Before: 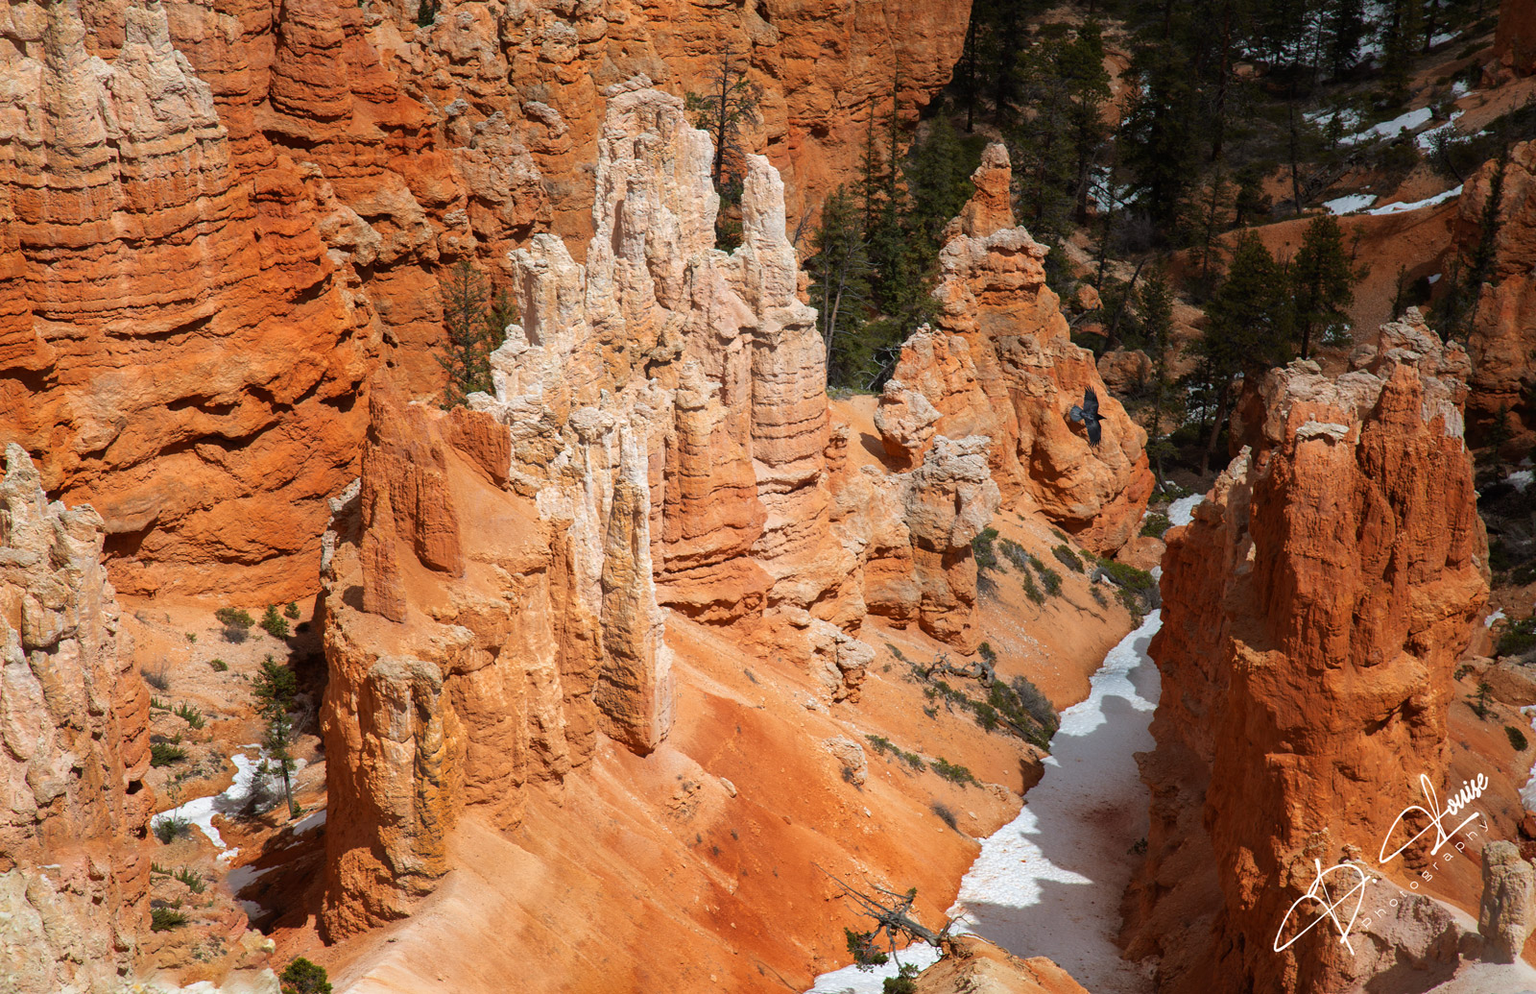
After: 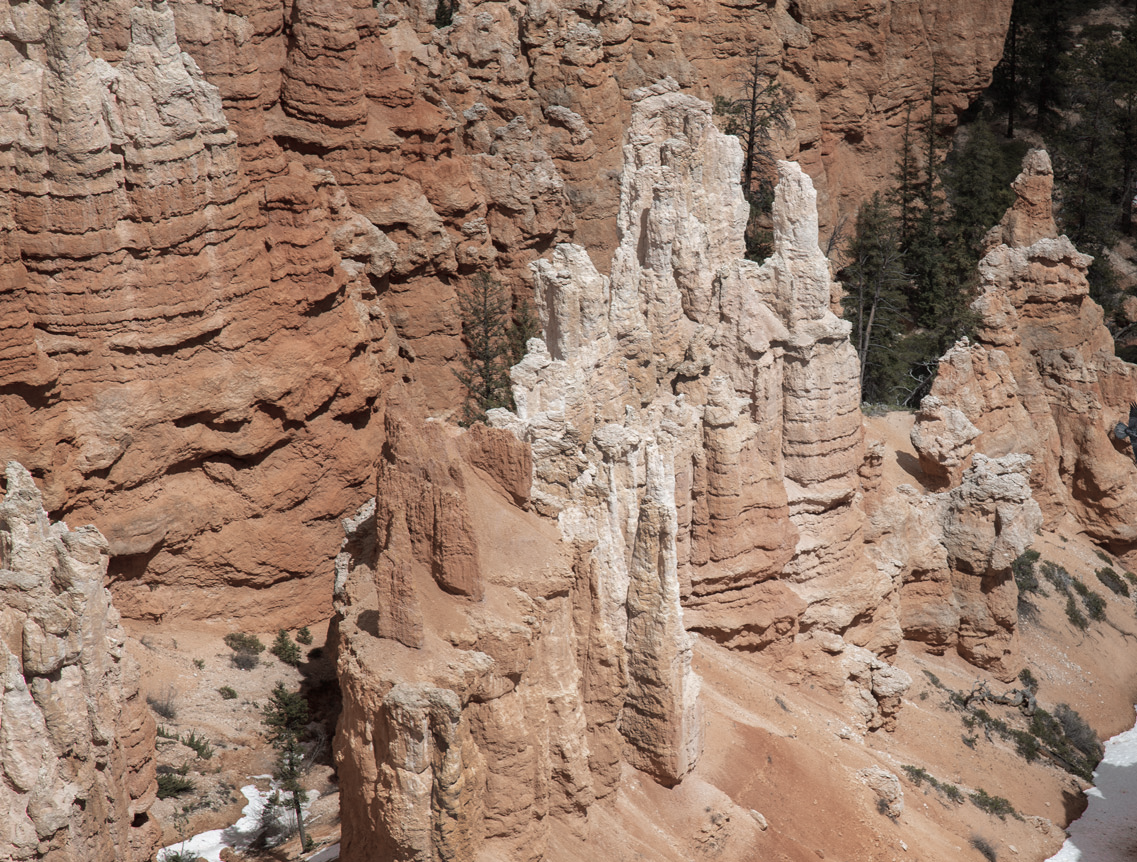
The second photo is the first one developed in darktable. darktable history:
color zones: curves: ch0 [(0, 0.6) (0.129, 0.508) (0.193, 0.483) (0.429, 0.5) (0.571, 0.5) (0.714, 0.5) (0.857, 0.5) (1, 0.6)]; ch1 [(0, 0.481) (0.112, 0.245) (0.213, 0.223) (0.429, 0.233) (0.571, 0.231) (0.683, 0.242) (0.857, 0.296) (1, 0.481)]
crop: right 28.885%, bottom 16.626%
